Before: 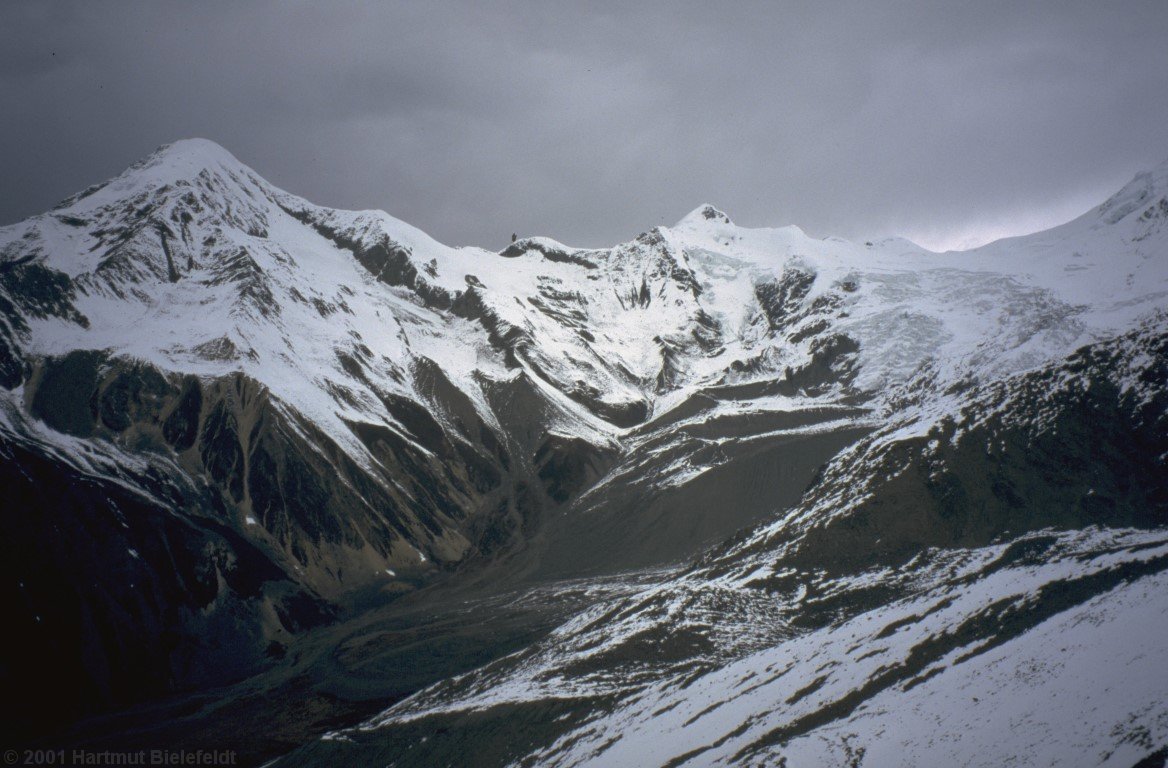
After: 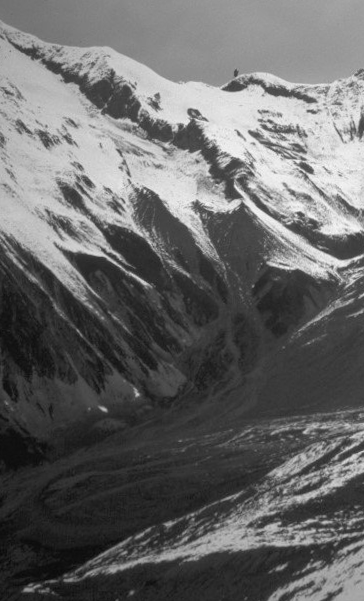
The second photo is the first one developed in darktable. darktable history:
tone equalizer: on, module defaults
crop and rotate: left 21.77%, top 18.528%, right 44.676%, bottom 2.997%
rotate and perspective: rotation 0.215°, lens shift (vertical) -0.139, crop left 0.069, crop right 0.939, crop top 0.002, crop bottom 0.996
monochrome: on, module defaults
